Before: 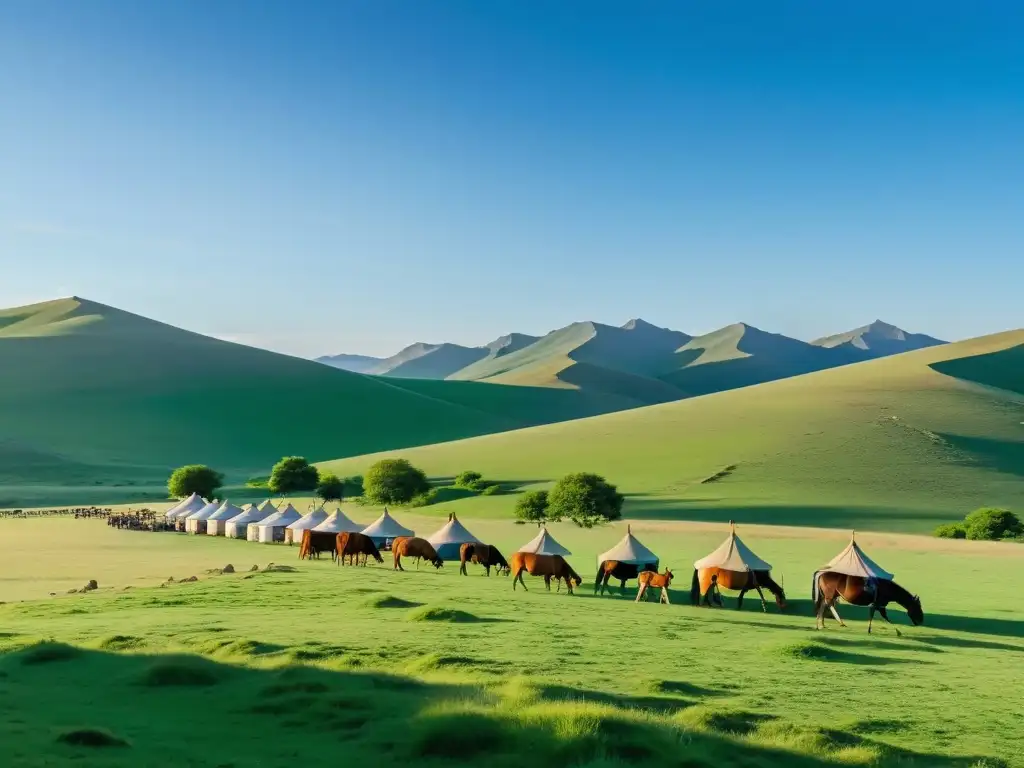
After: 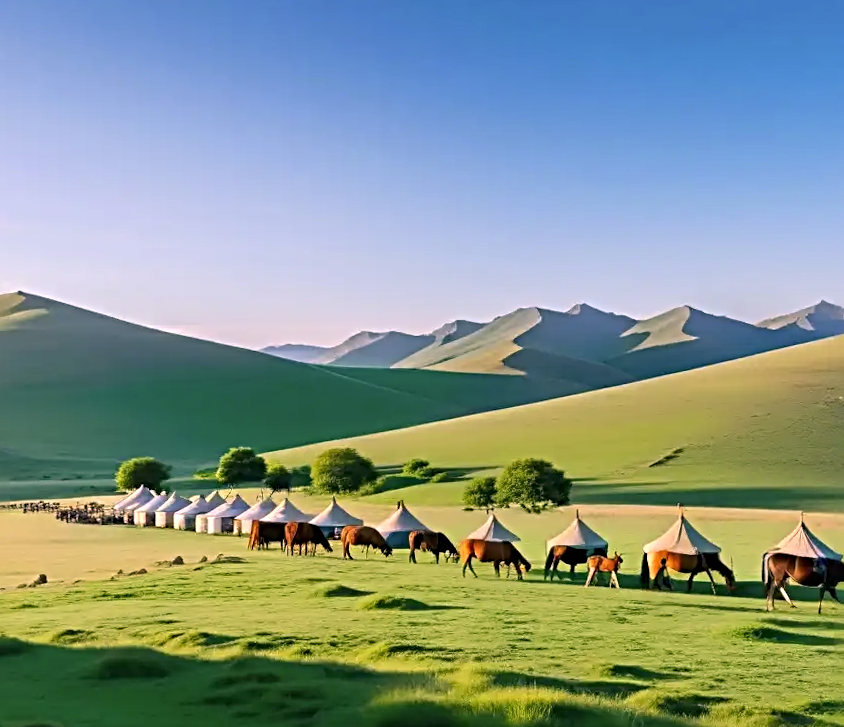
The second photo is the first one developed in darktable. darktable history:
crop and rotate: angle 1°, left 4.281%, top 0.642%, right 11.383%, bottom 2.486%
white balance: red 0.976, blue 1.04
sharpen: radius 4
color correction: highlights a* 14.52, highlights b* 4.84
exposure: exposure 0.15 EV, compensate highlight preservation false
